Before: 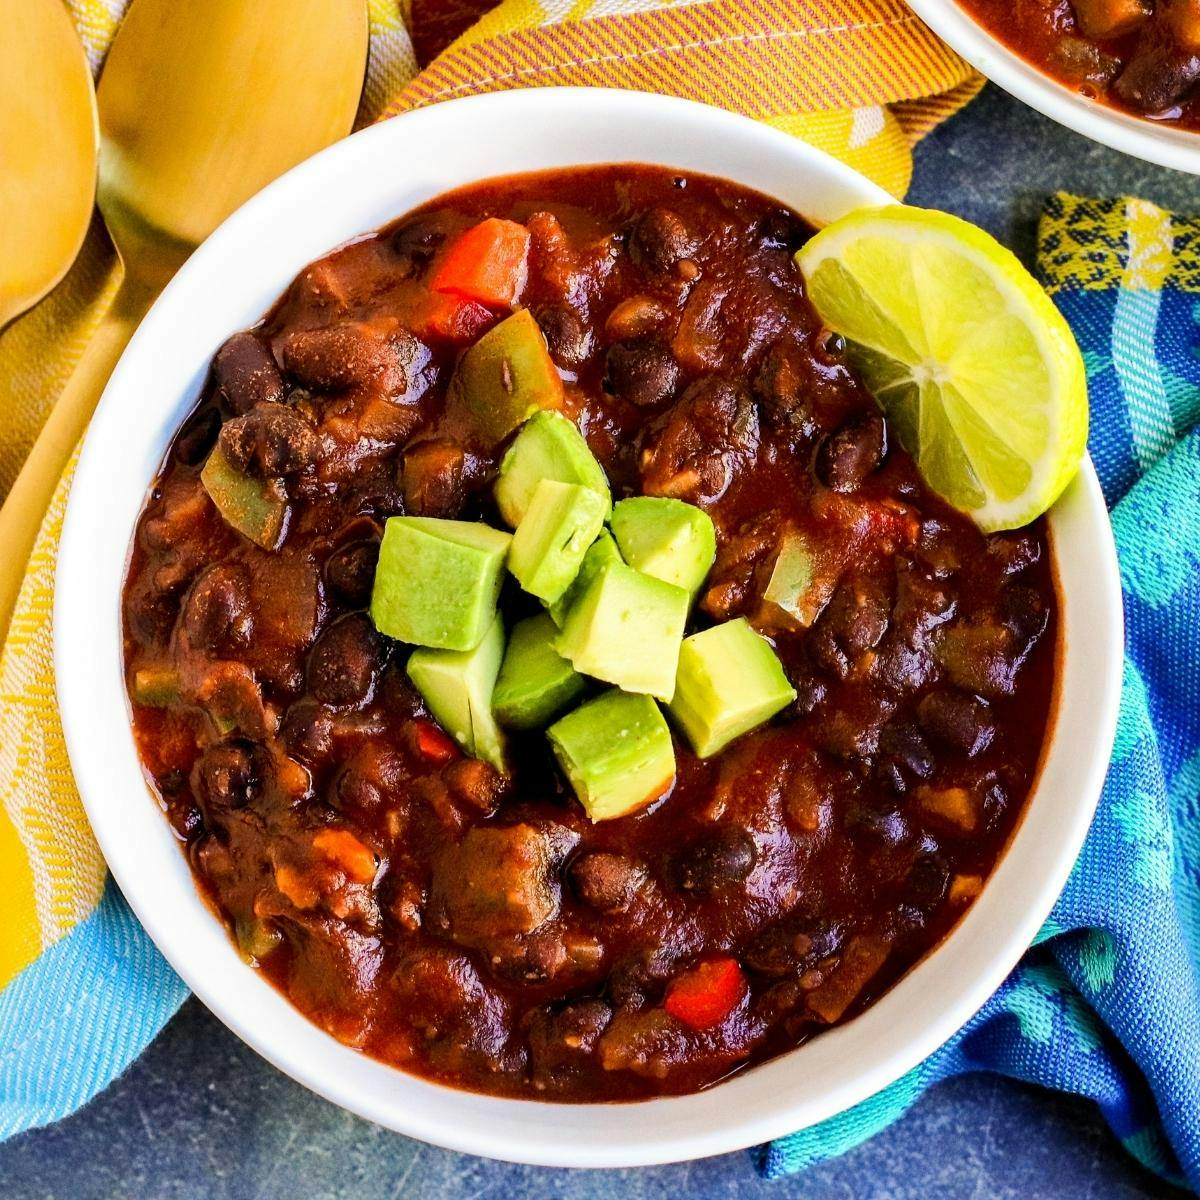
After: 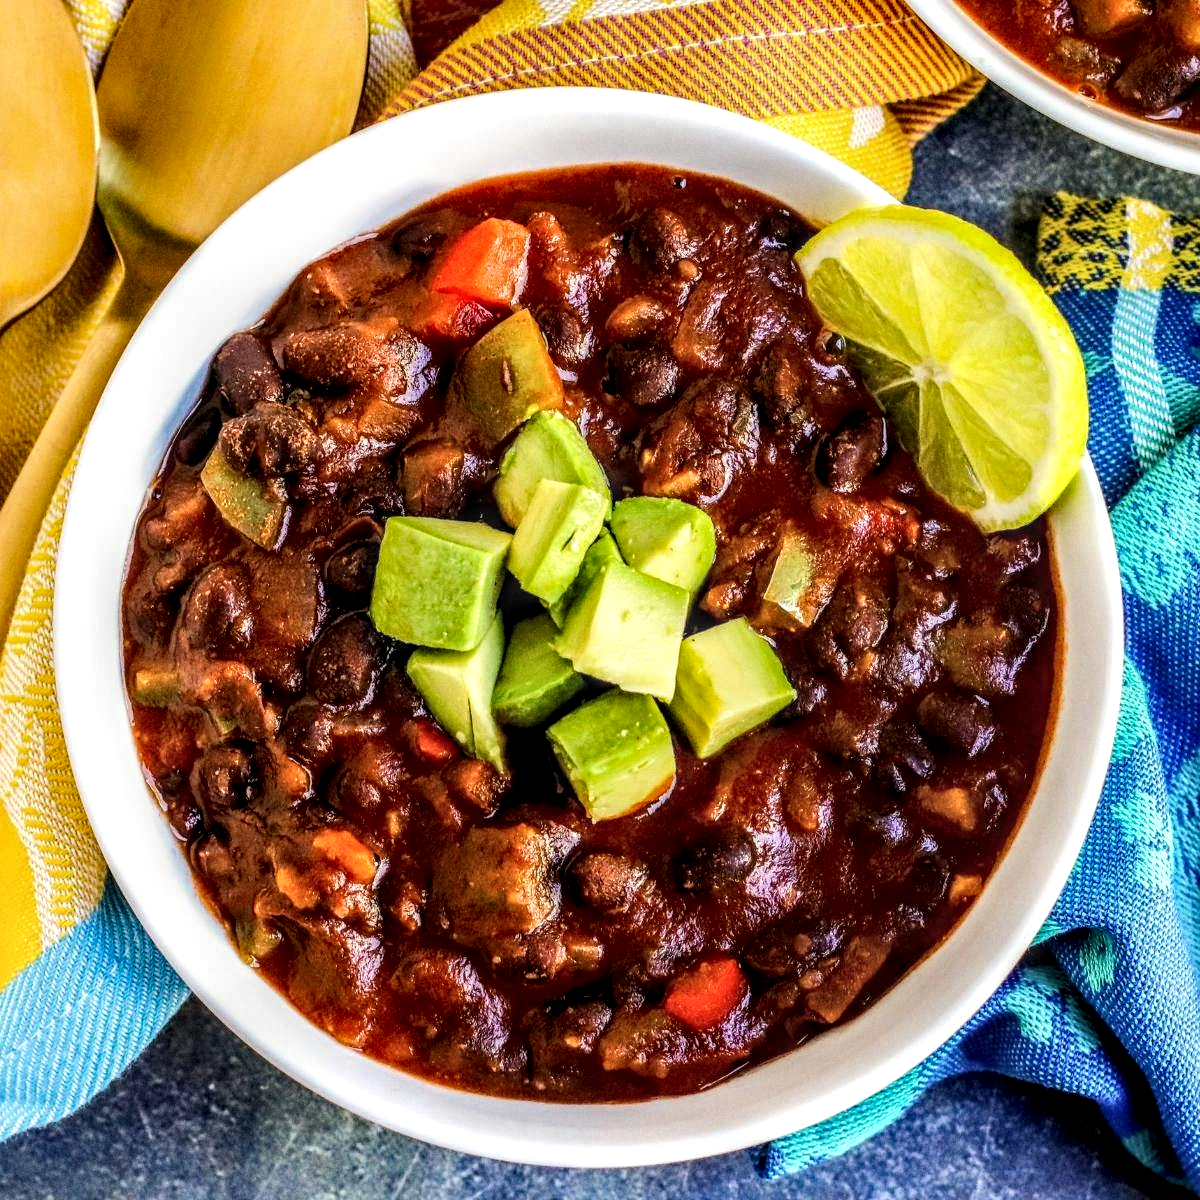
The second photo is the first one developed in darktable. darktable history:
local contrast: highlights 1%, shadows 6%, detail 182%
